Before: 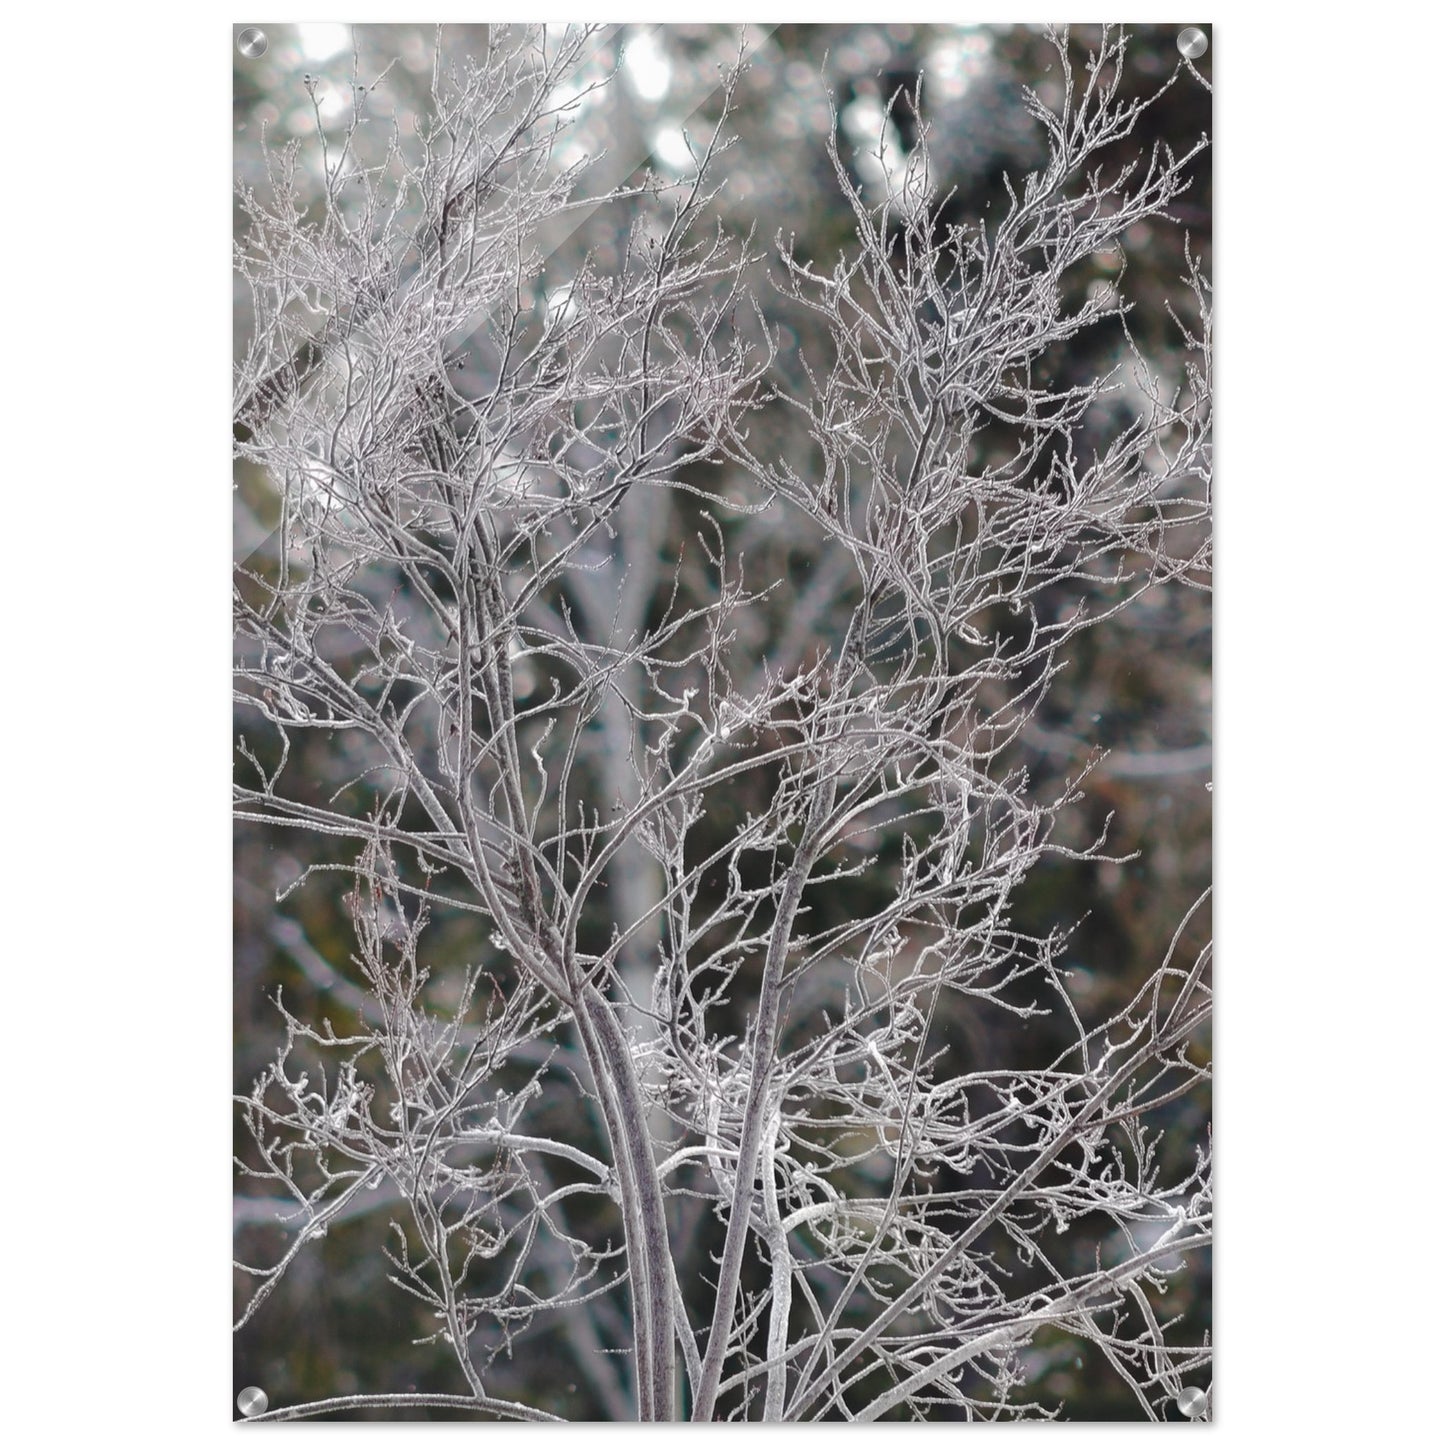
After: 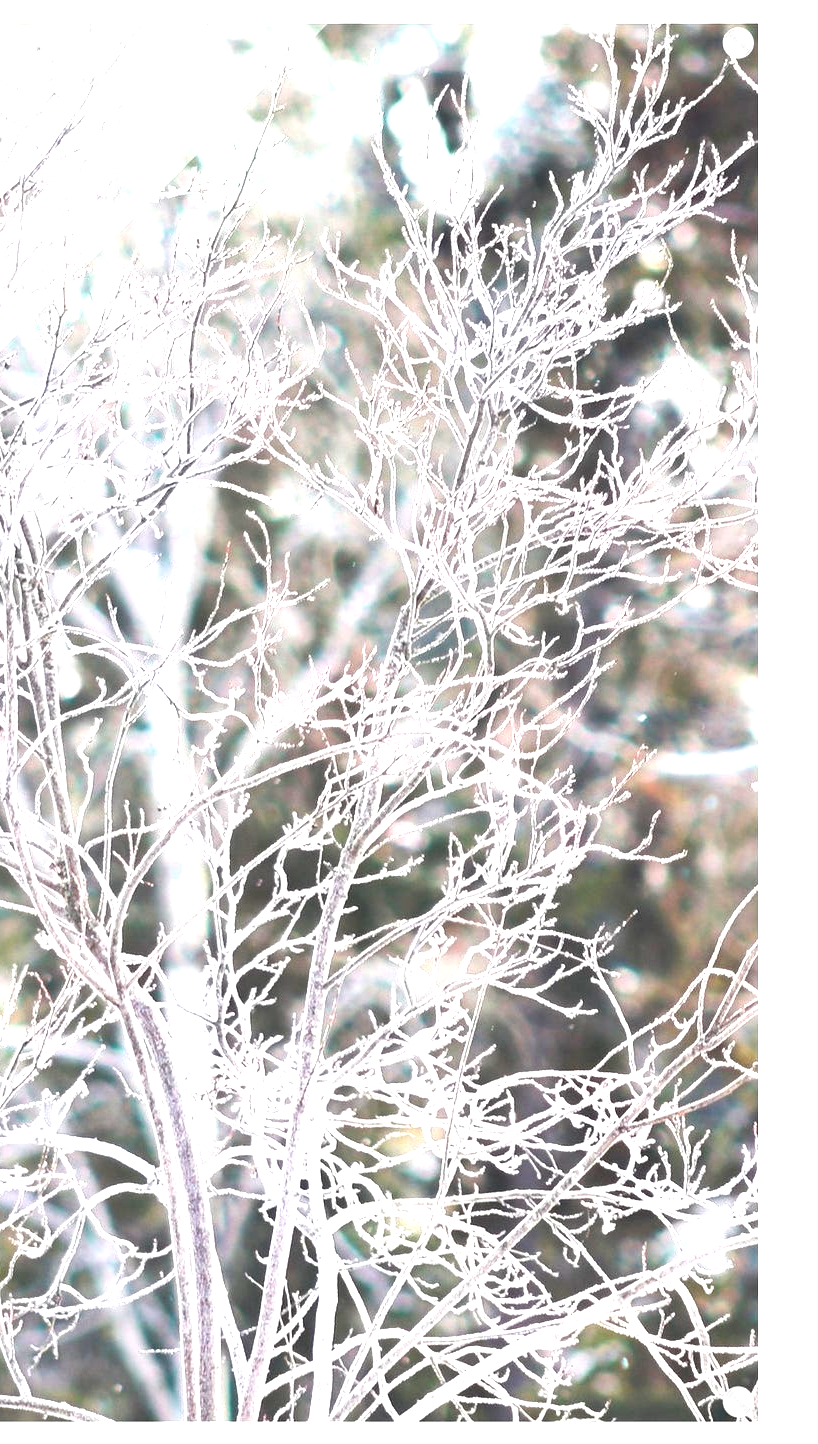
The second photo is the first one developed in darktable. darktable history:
exposure: exposure 2.207 EV, compensate highlight preservation false
white balance: emerald 1
crop: left 31.458%, top 0%, right 11.876%
